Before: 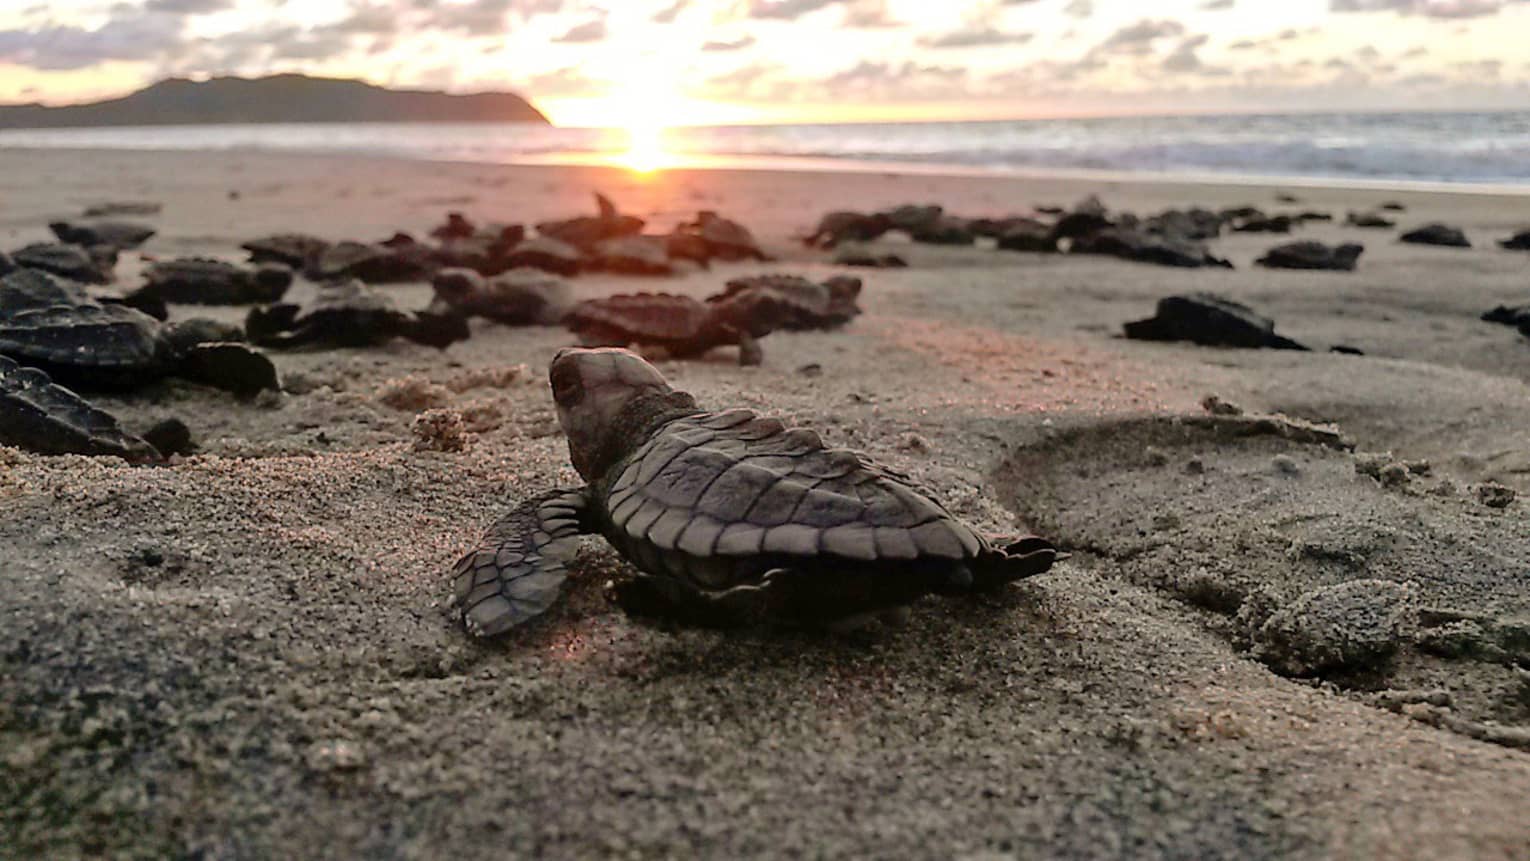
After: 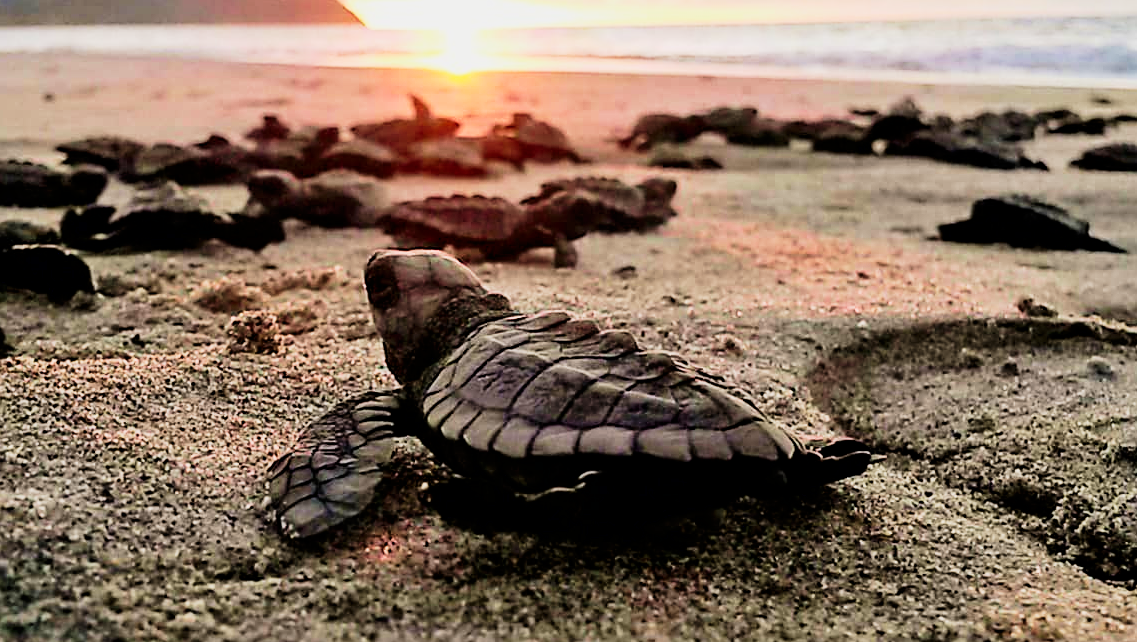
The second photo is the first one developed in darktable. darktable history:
crop and rotate: left 12.146%, top 11.489%, right 13.513%, bottom 13.899%
tone curve: curves: ch0 [(0, 0) (0.042, 0.01) (0.223, 0.123) (0.59, 0.574) (0.802, 0.868) (1, 1)], preserve colors none
shadows and highlights: on, module defaults
velvia: on, module defaults
exposure: black level correction 0.004, exposure 0.389 EV, compensate highlight preservation false
filmic rgb: black relative exposure -7.65 EV, white relative exposure 4.56 EV, hardness 3.61
contrast brightness saturation: contrast 0.239, brightness 0.085
sharpen: radius 2.478, amount 0.324
